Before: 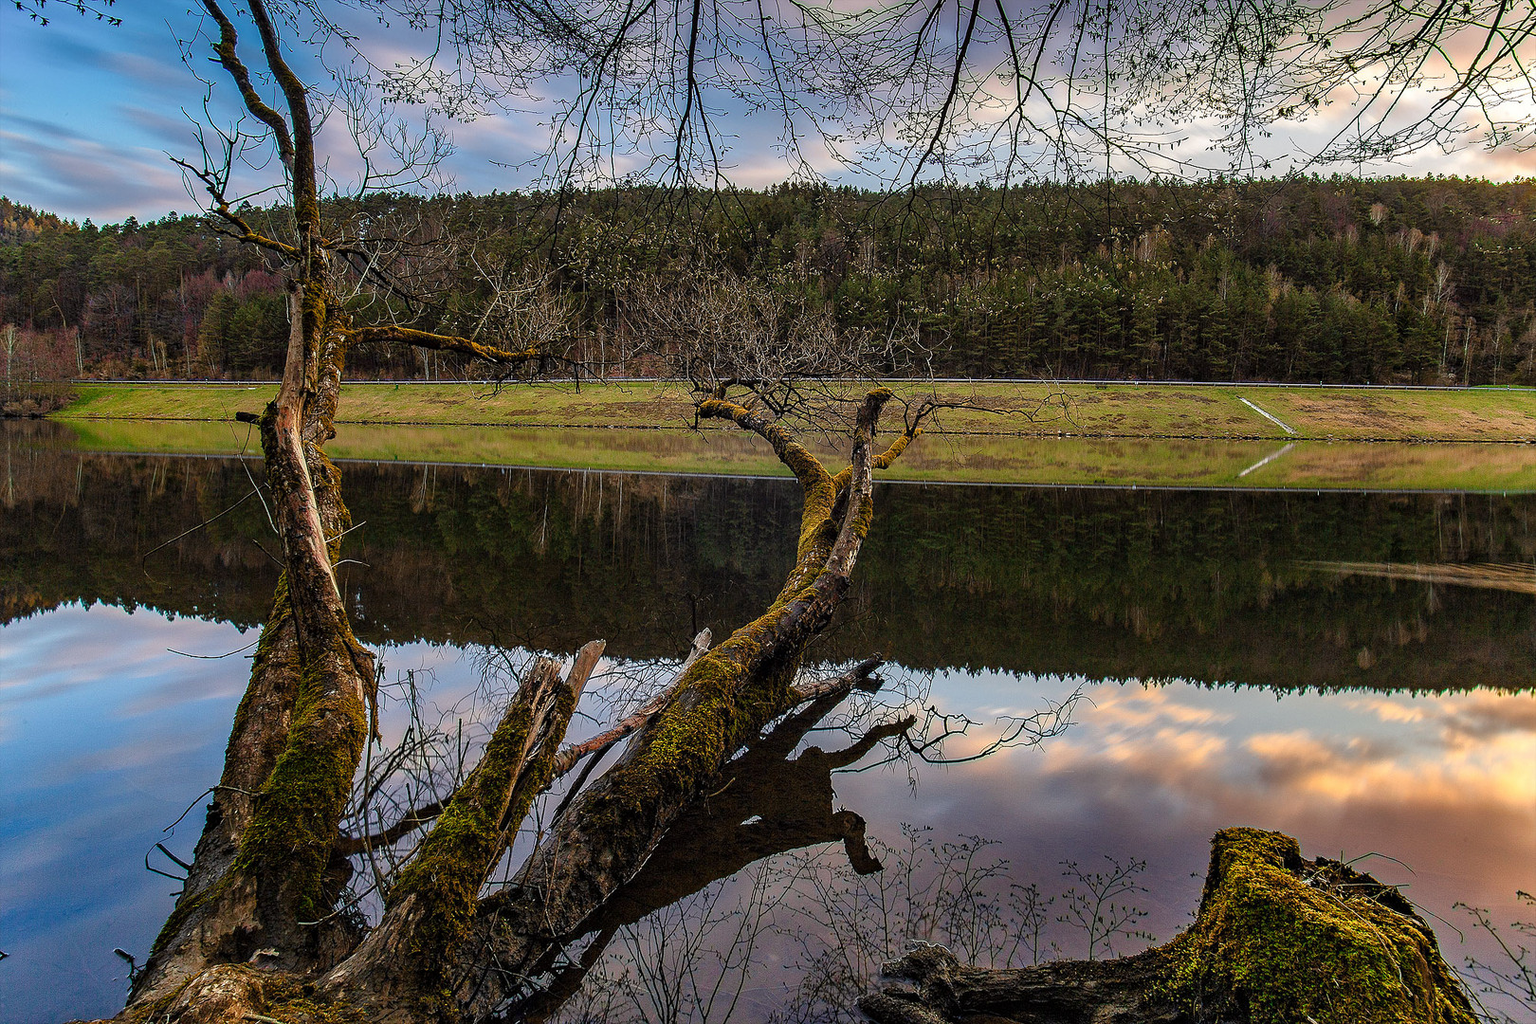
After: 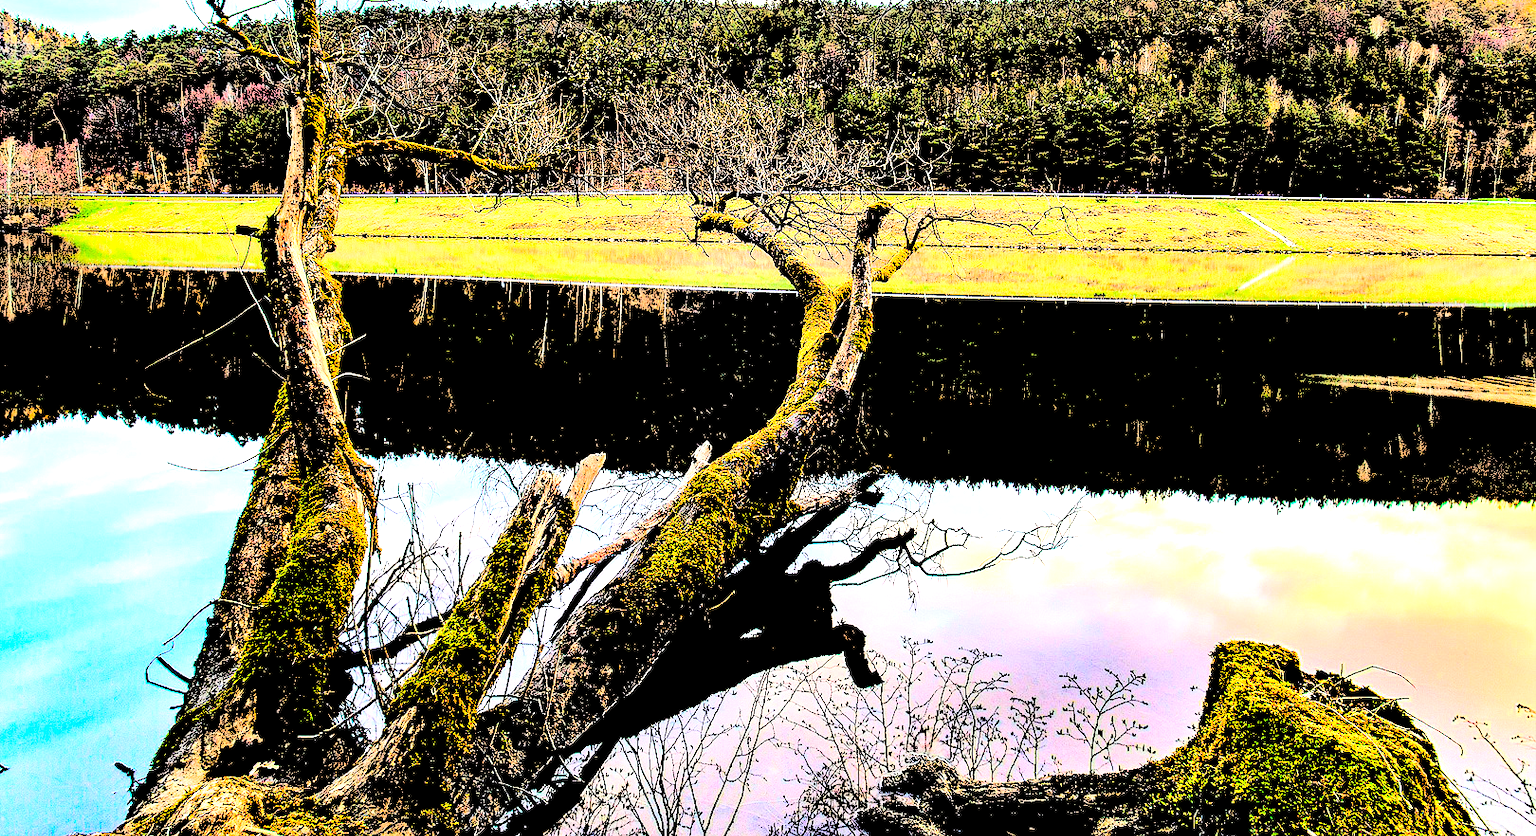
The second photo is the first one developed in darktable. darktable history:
crop and rotate: top 18.241%
levels: levels [0.246, 0.256, 0.506]
